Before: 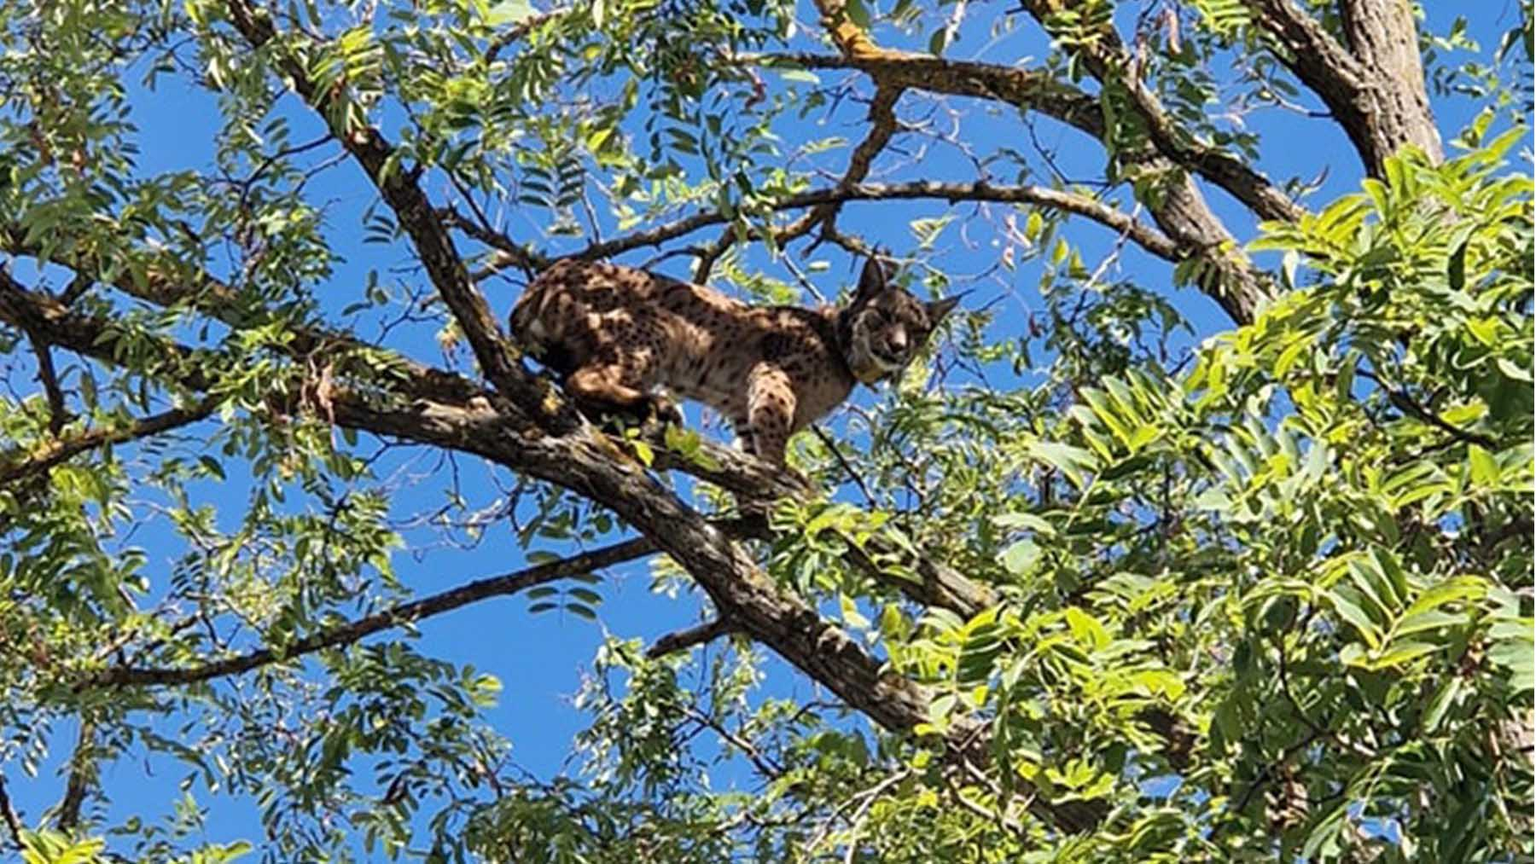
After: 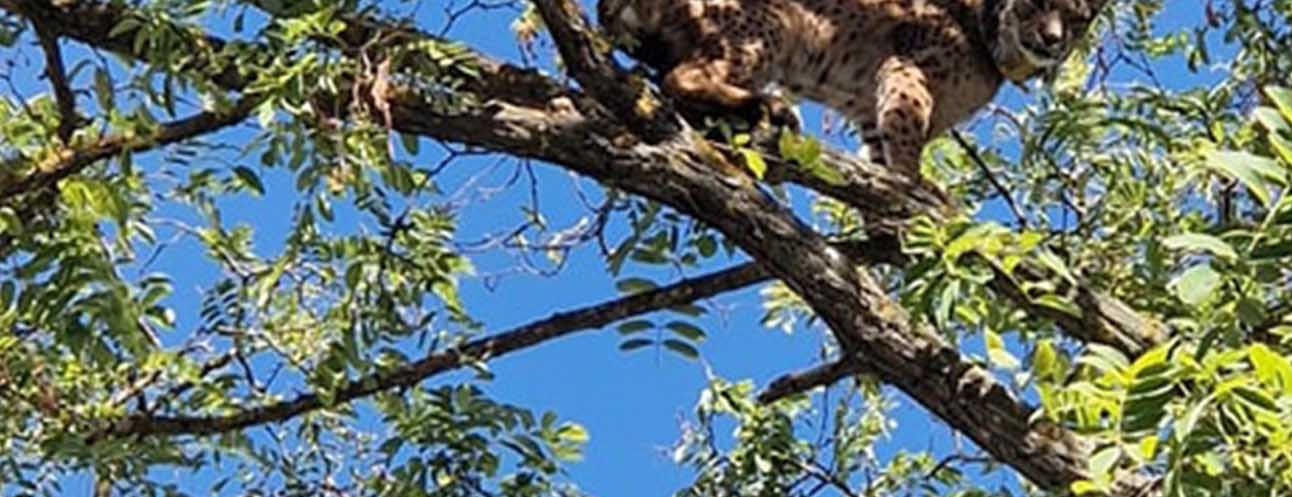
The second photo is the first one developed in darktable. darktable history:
crop: top 36.374%, right 28.205%, bottom 14.546%
